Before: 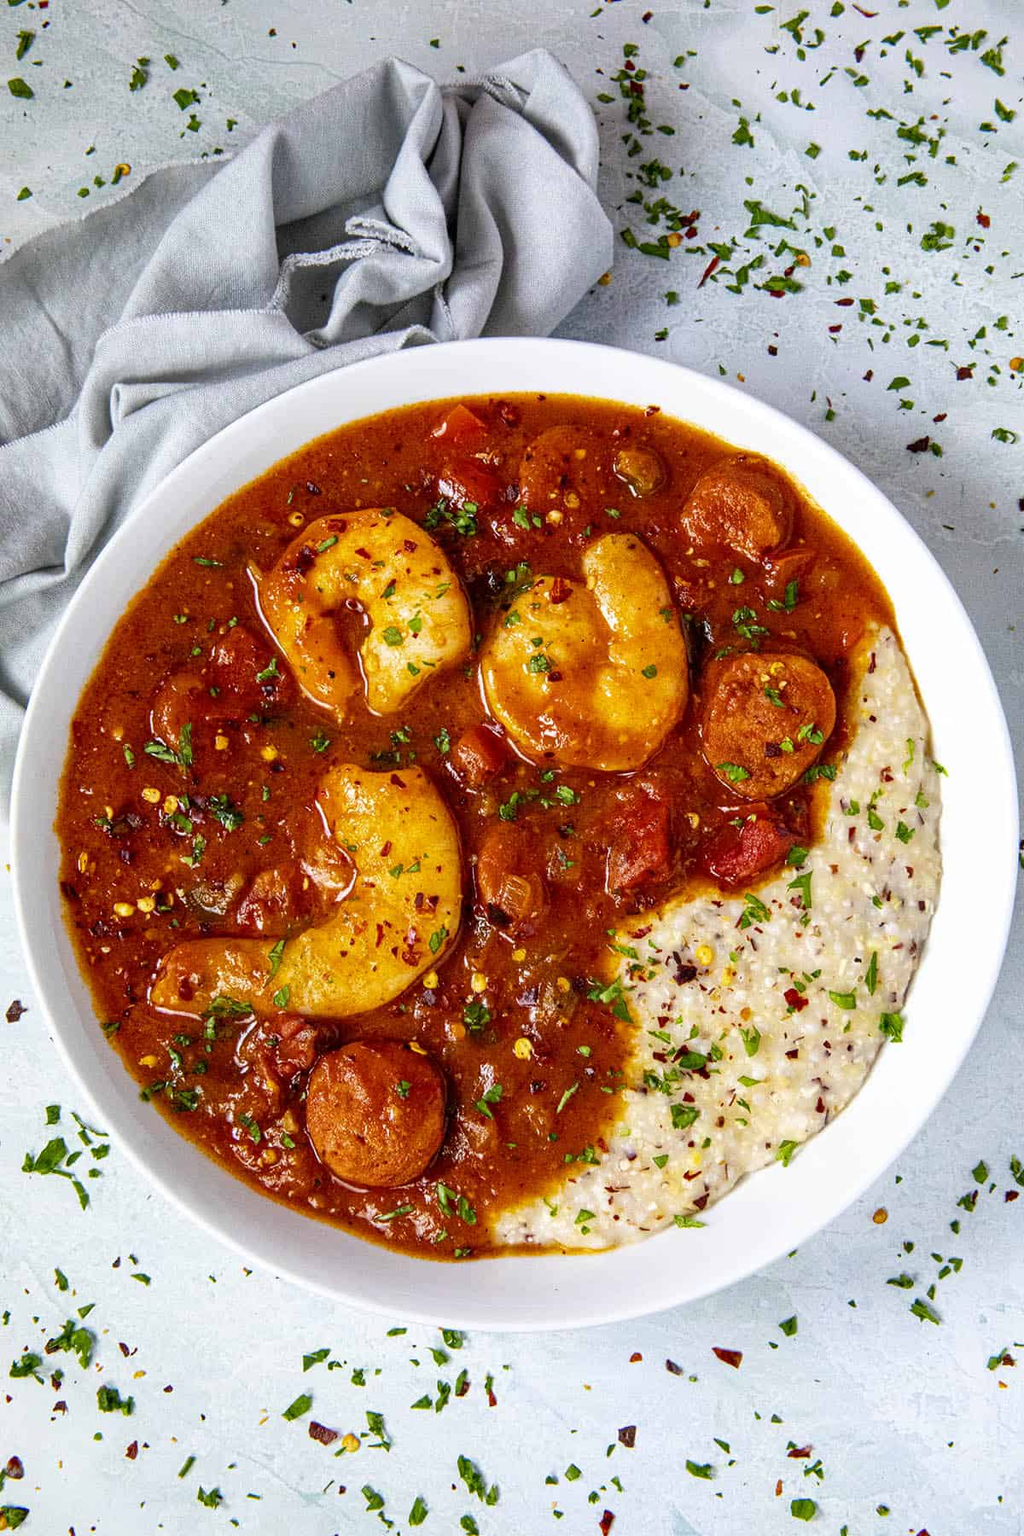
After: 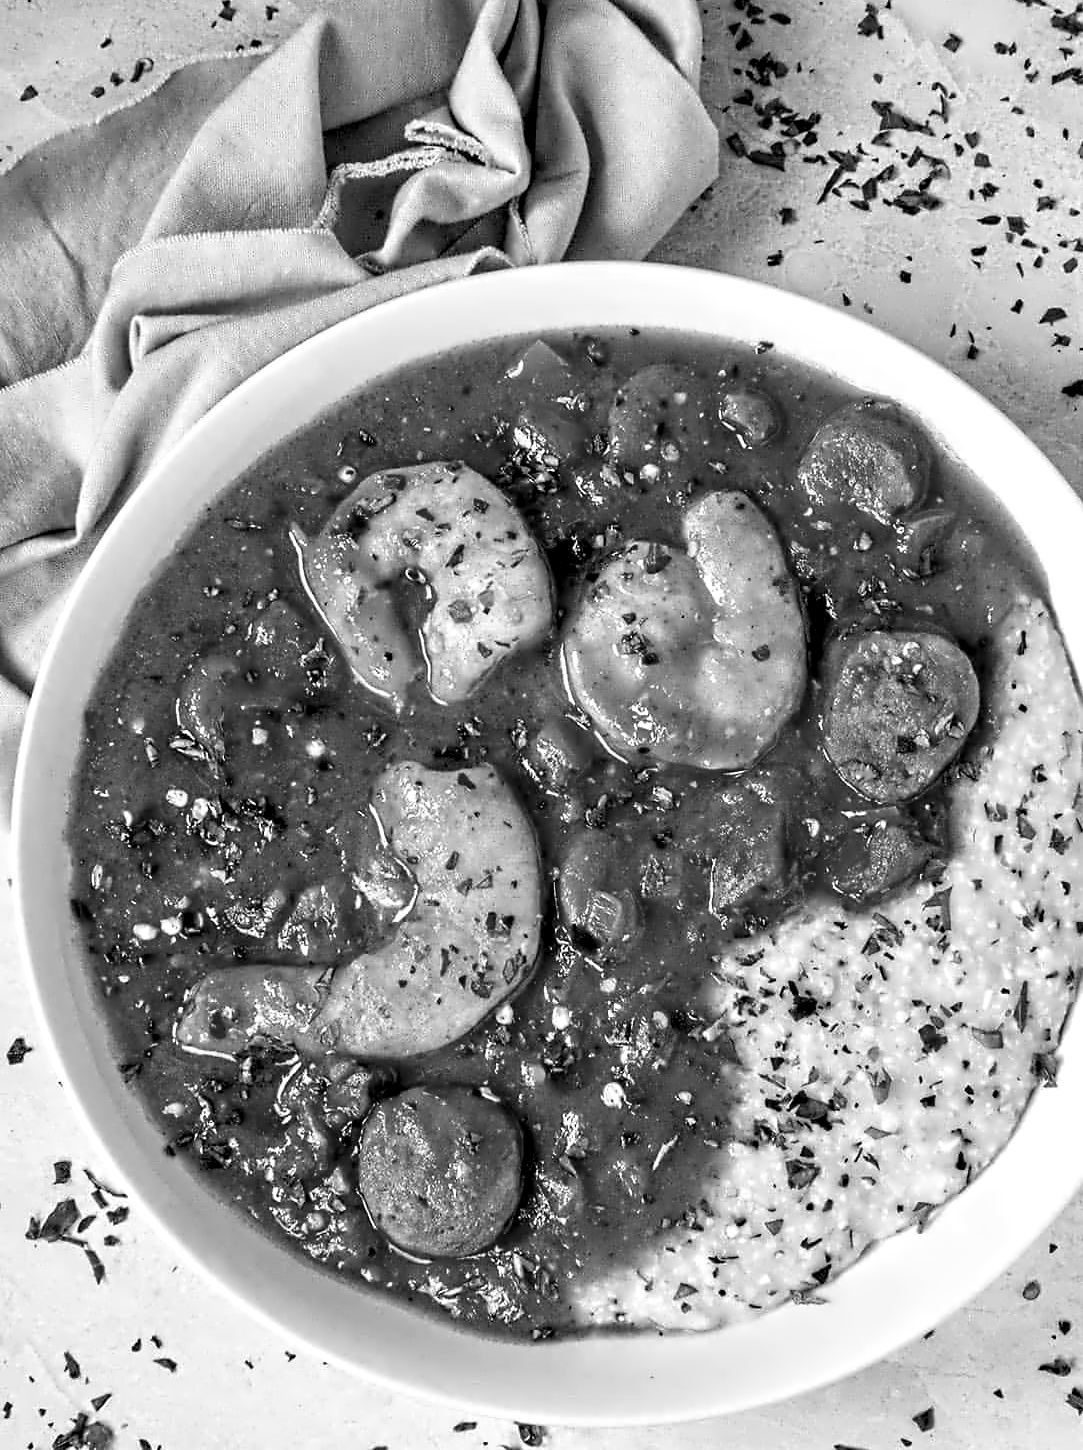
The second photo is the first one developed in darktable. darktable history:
crop: top 7.49%, right 9.717%, bottom 11.943%
monochrome: on, module defaults
contrast equalizer: octaves 7, y [[0.5, 0.542, 0.583, 0.625, 0.667, 0.708], [0.5 ×6], [0.5 ×6], [0, 0.033, 0.067, 0.1, 0.133, 0.167], [0, 0.05, 0.1, 0.15, 0.2, 0.25]]
